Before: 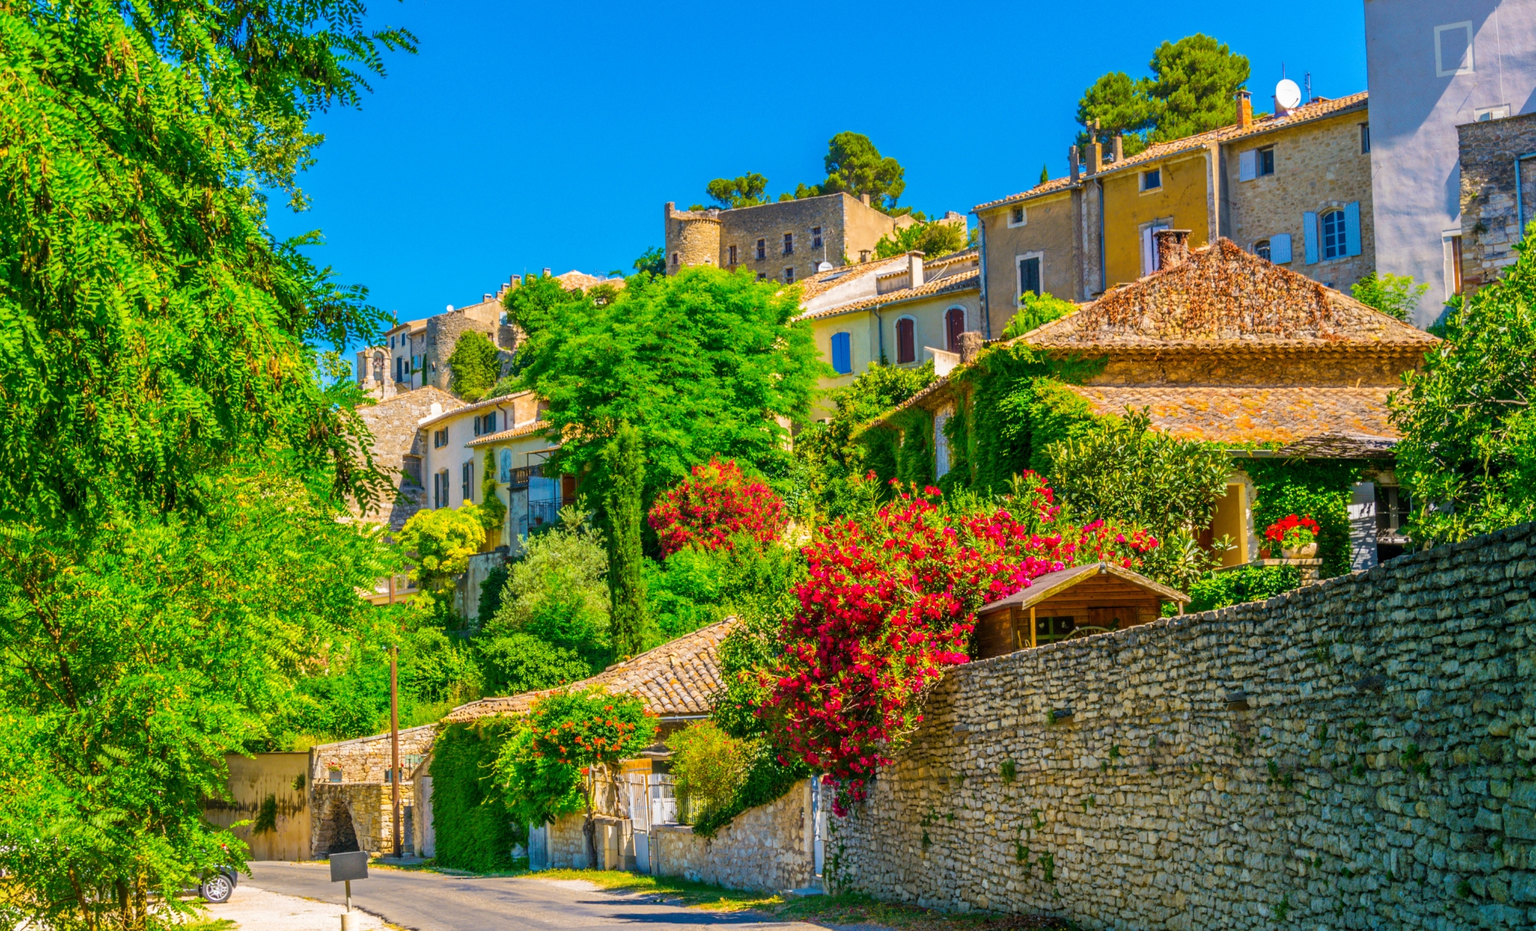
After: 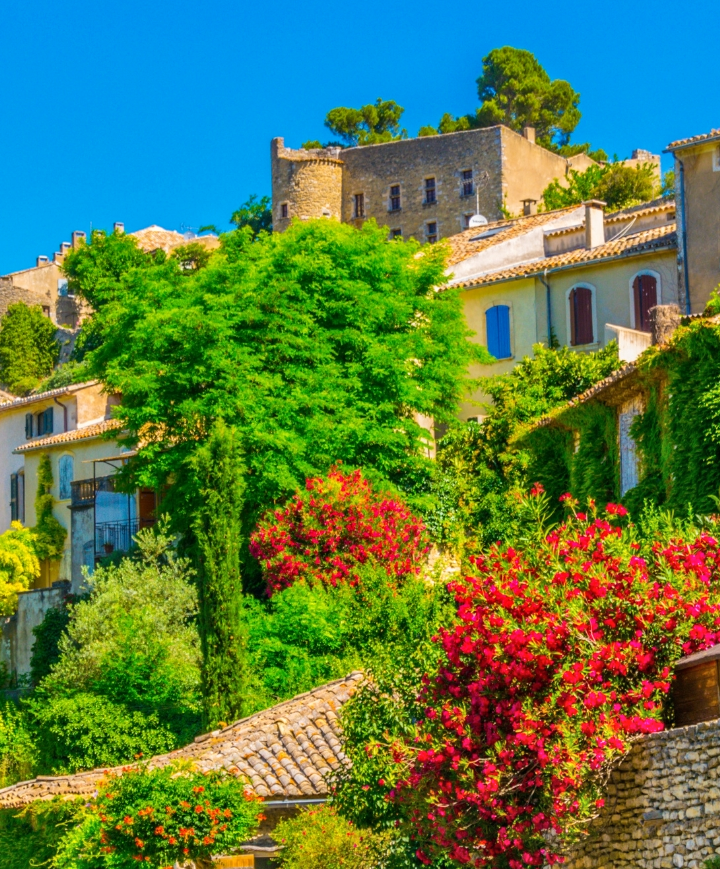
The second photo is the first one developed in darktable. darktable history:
crop and rotate: left 29.602%, top 10.322%, right 34.009%, bottom 17.256%
shadows and highlights: shadows 59.43, soften with gaussian
